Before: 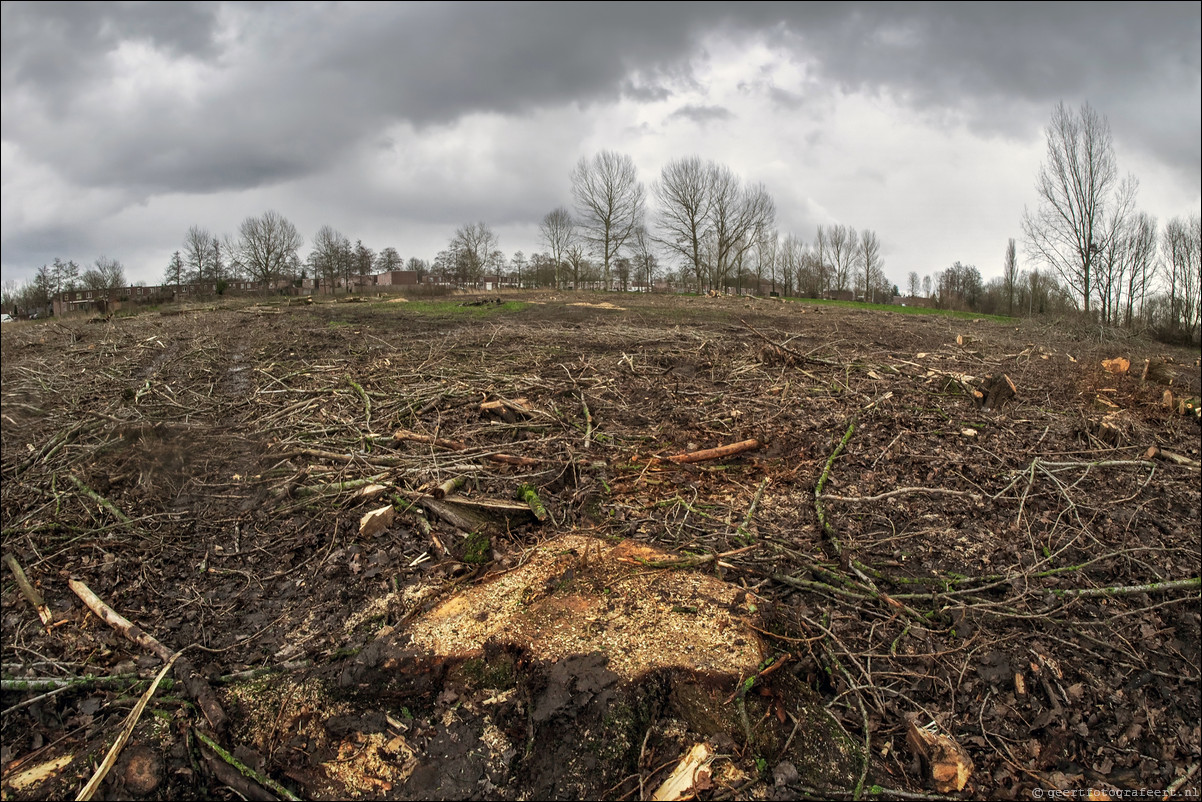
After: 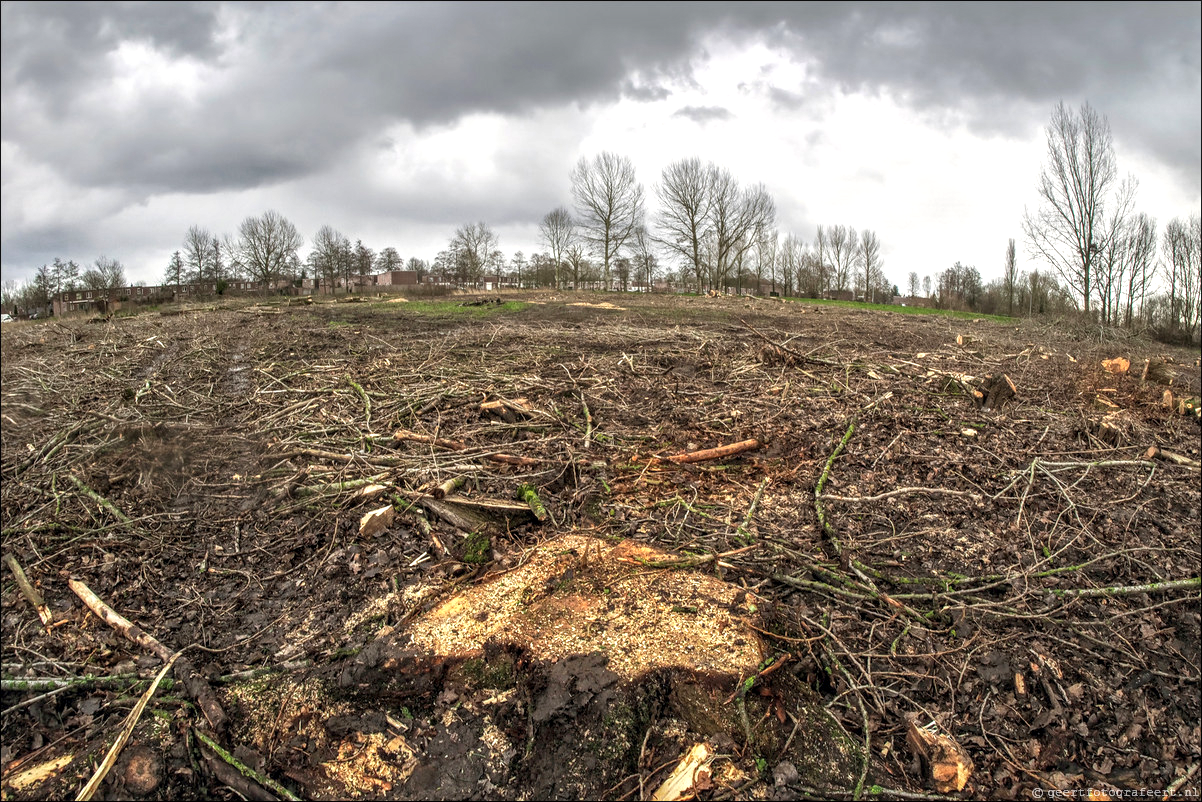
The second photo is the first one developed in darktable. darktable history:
local contrast: on, module defaults
exposure: exposure 0.604 EV, compensate highlight preservation false
